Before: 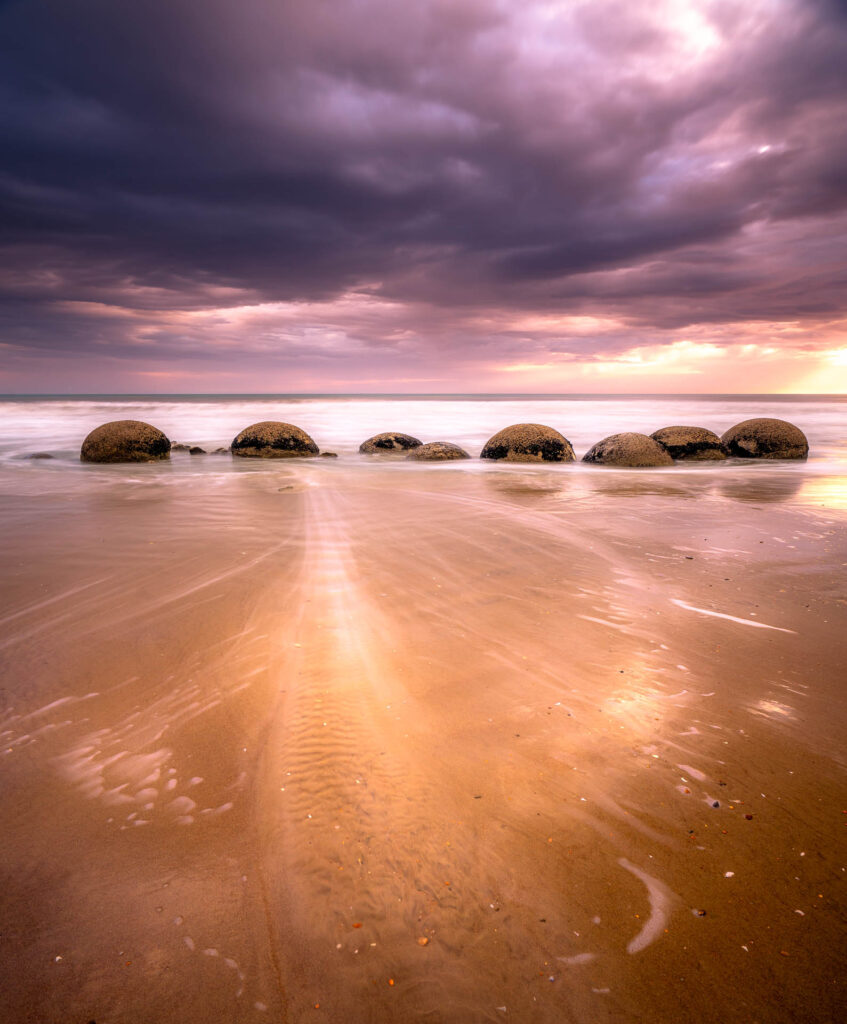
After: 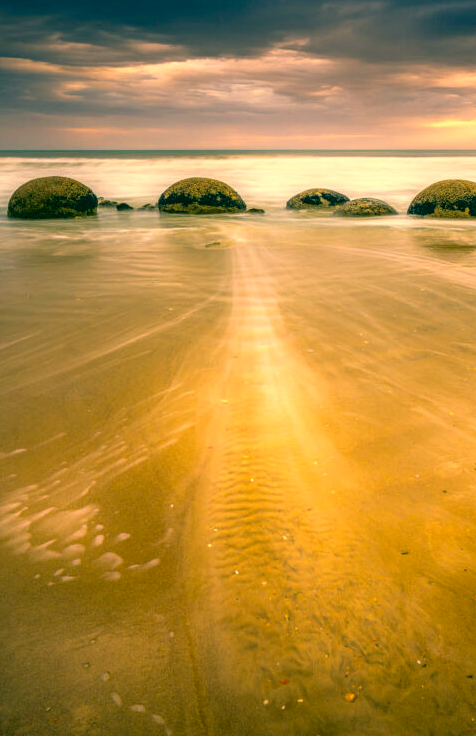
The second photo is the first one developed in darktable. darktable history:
contrast brightness saturation: saturation 0.127
local contrast: on, module defaults
color correction: highlights a* 2.07, highlights b* 34.51, shadows a* -36.98, shadows b* -5.45
crop: left 8.65%, top 23.915%, right 35.082%, bottom 4.167%
base curve: preserve colors none
